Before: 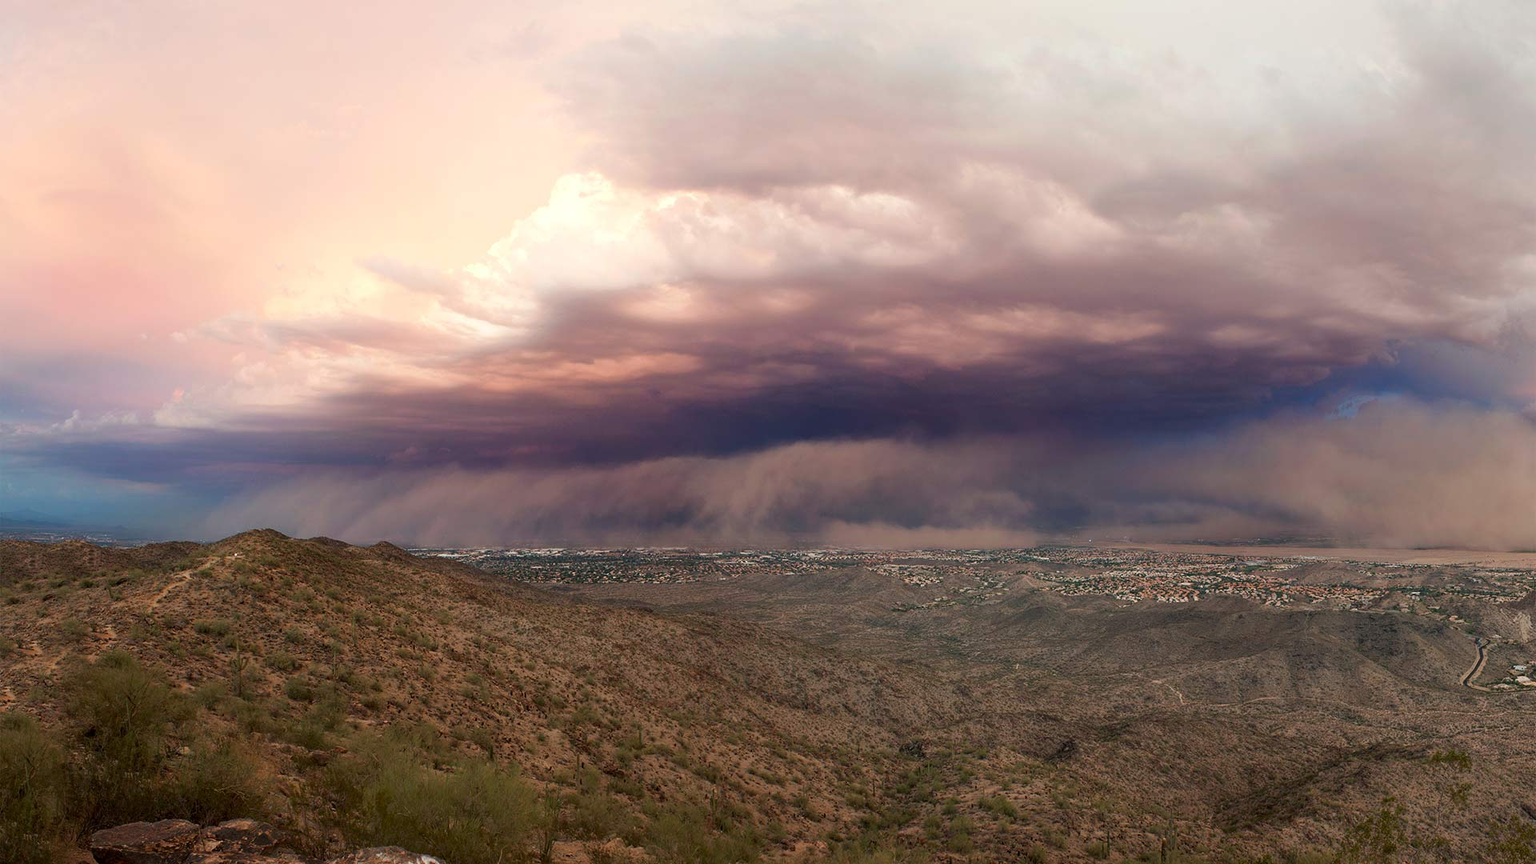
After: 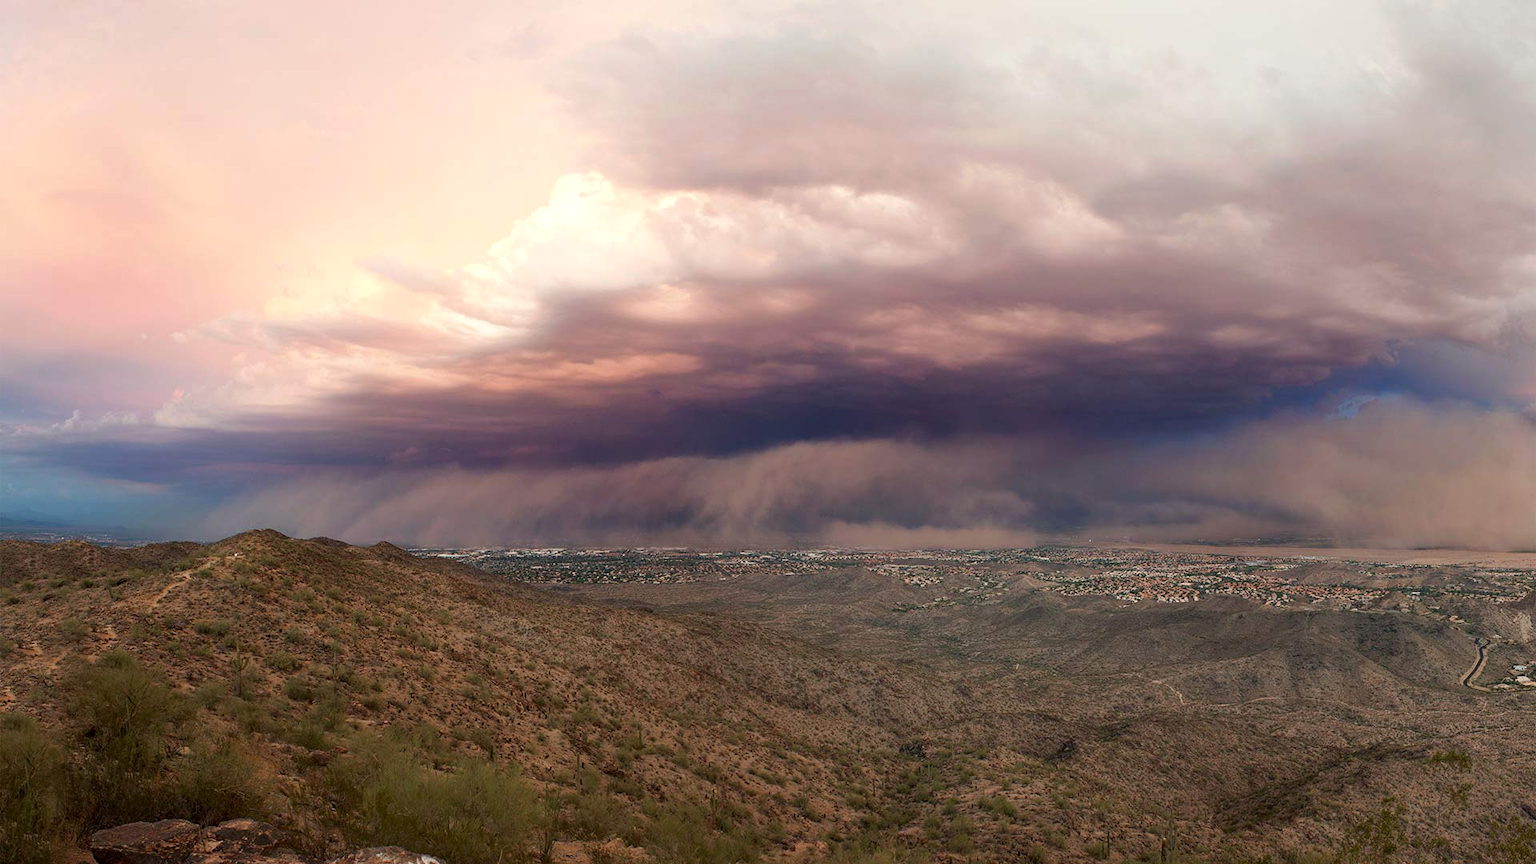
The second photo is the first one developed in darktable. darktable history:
levels: black 8.5%, levels [0, 0.492, 0.984]
